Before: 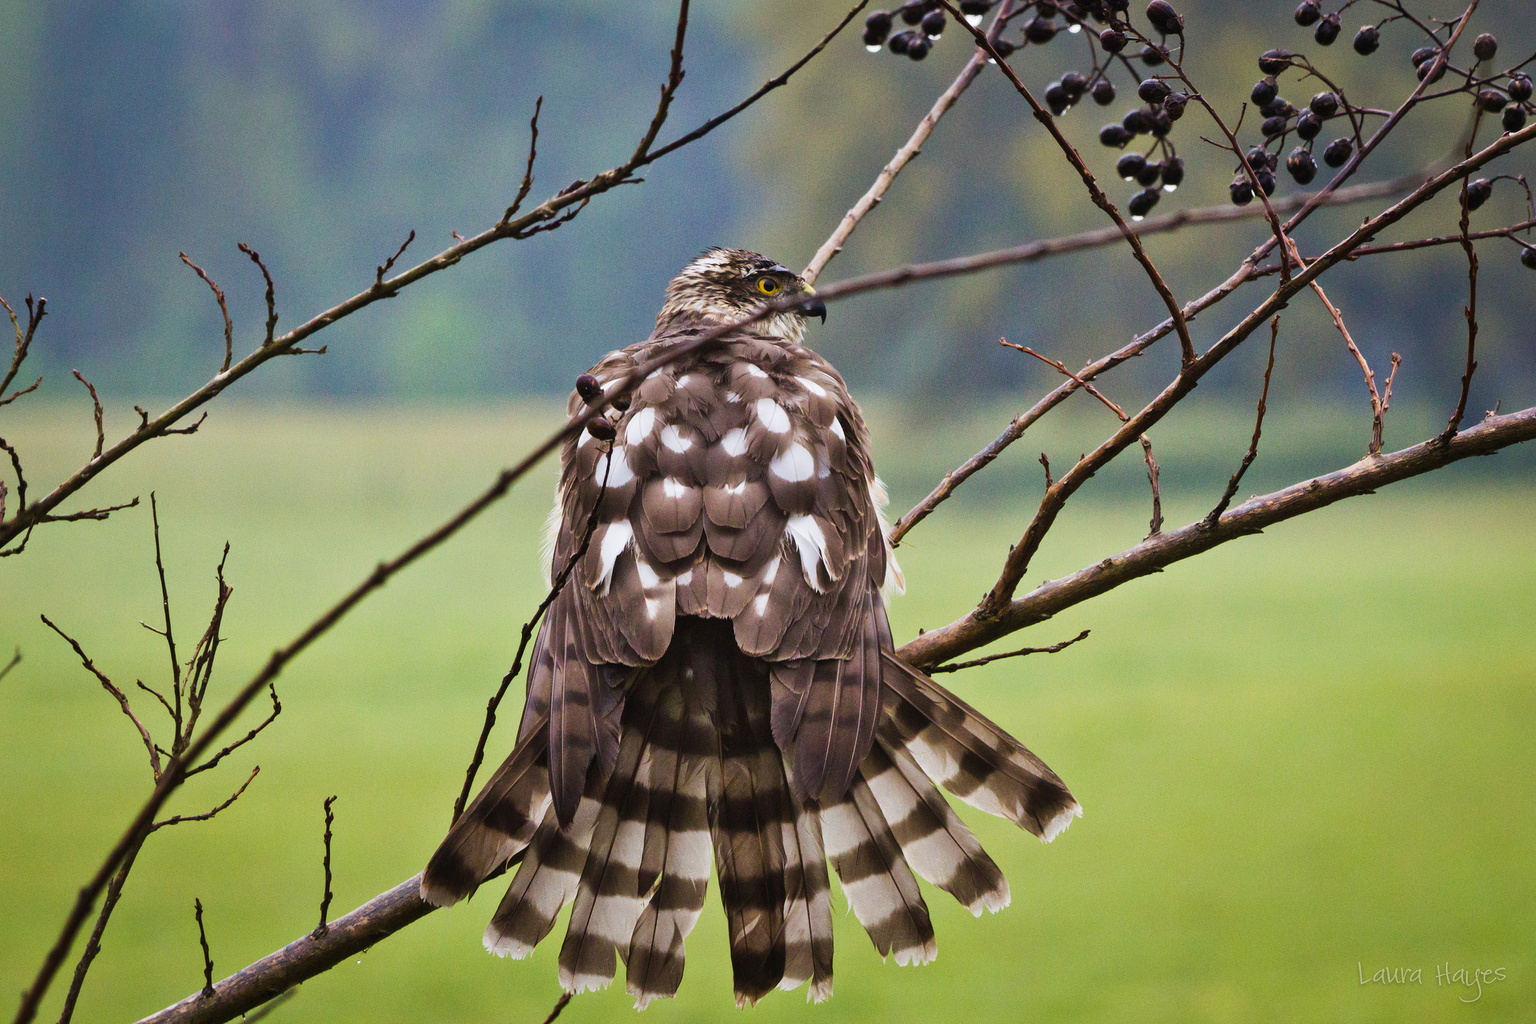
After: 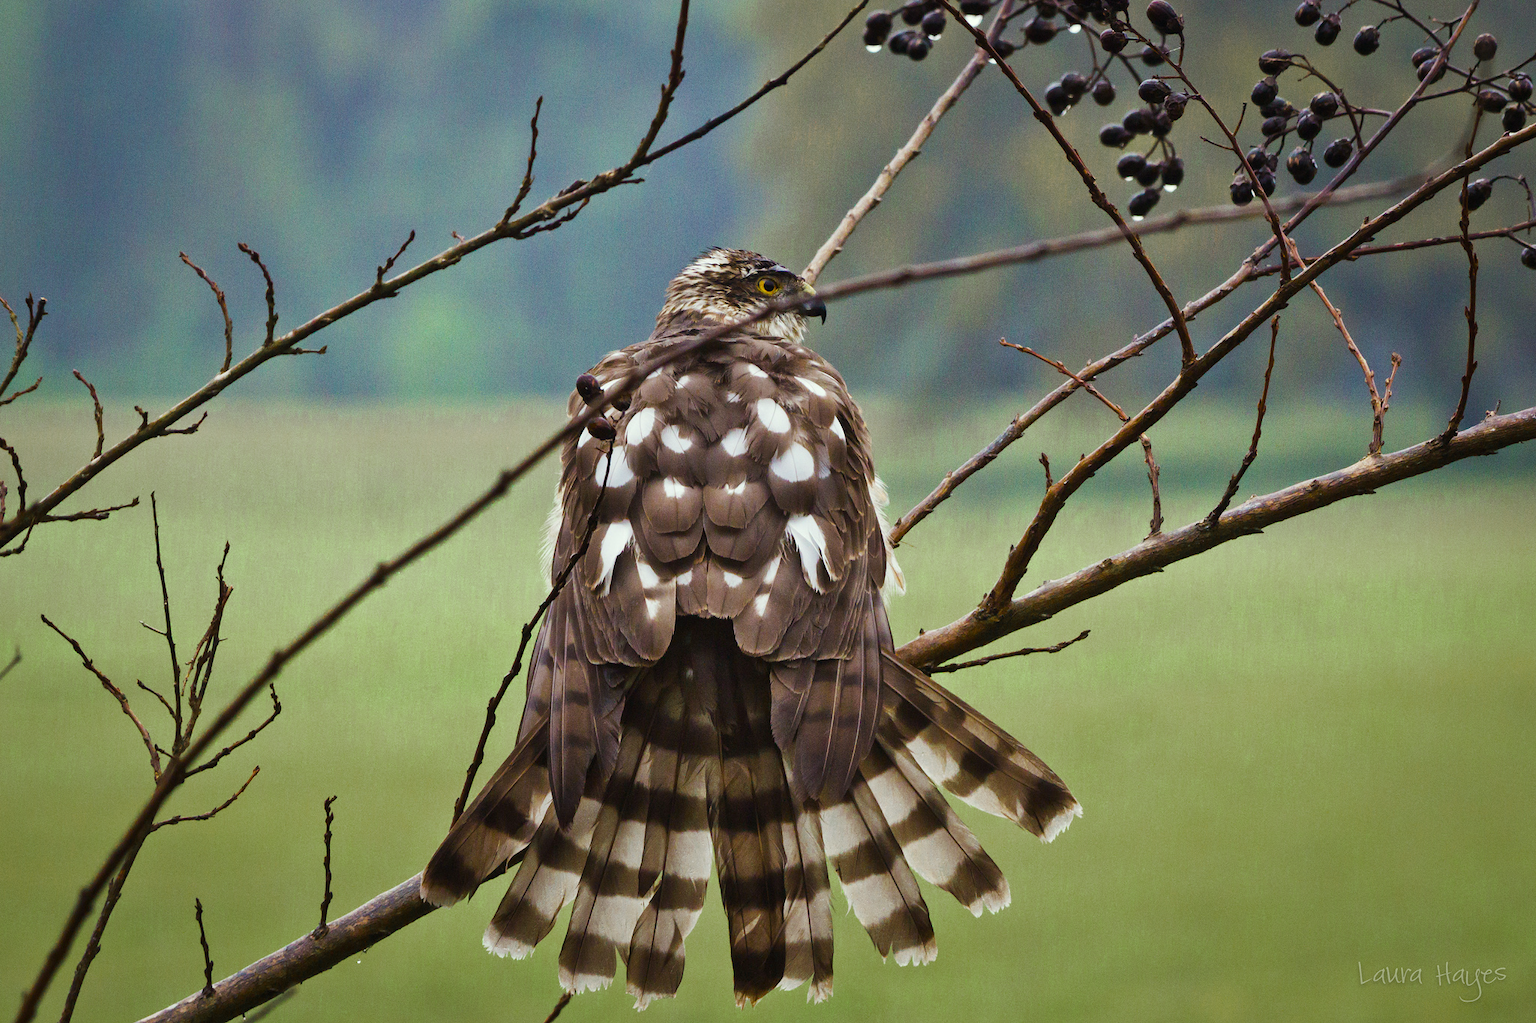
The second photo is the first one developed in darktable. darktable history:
color correction: highlights a* -4.73, highlights b* 5.06, saturation 0.97
color zones: curves: ch0 [(0.11, 0.396) (0.195, 0.36) (0.25, 0.5) (0.303, 0.412) (0.357, 0.544) (0.75, 0.5) (0.967, 0.328)]; ch1 [(0, 0.468) (0.112, 0.512) (0.202, 0.6) (0.25, 0.5) (0.307, 0.352) (0.357, 0.544) (0.75, 0.5) (0.963, 0.524)]
